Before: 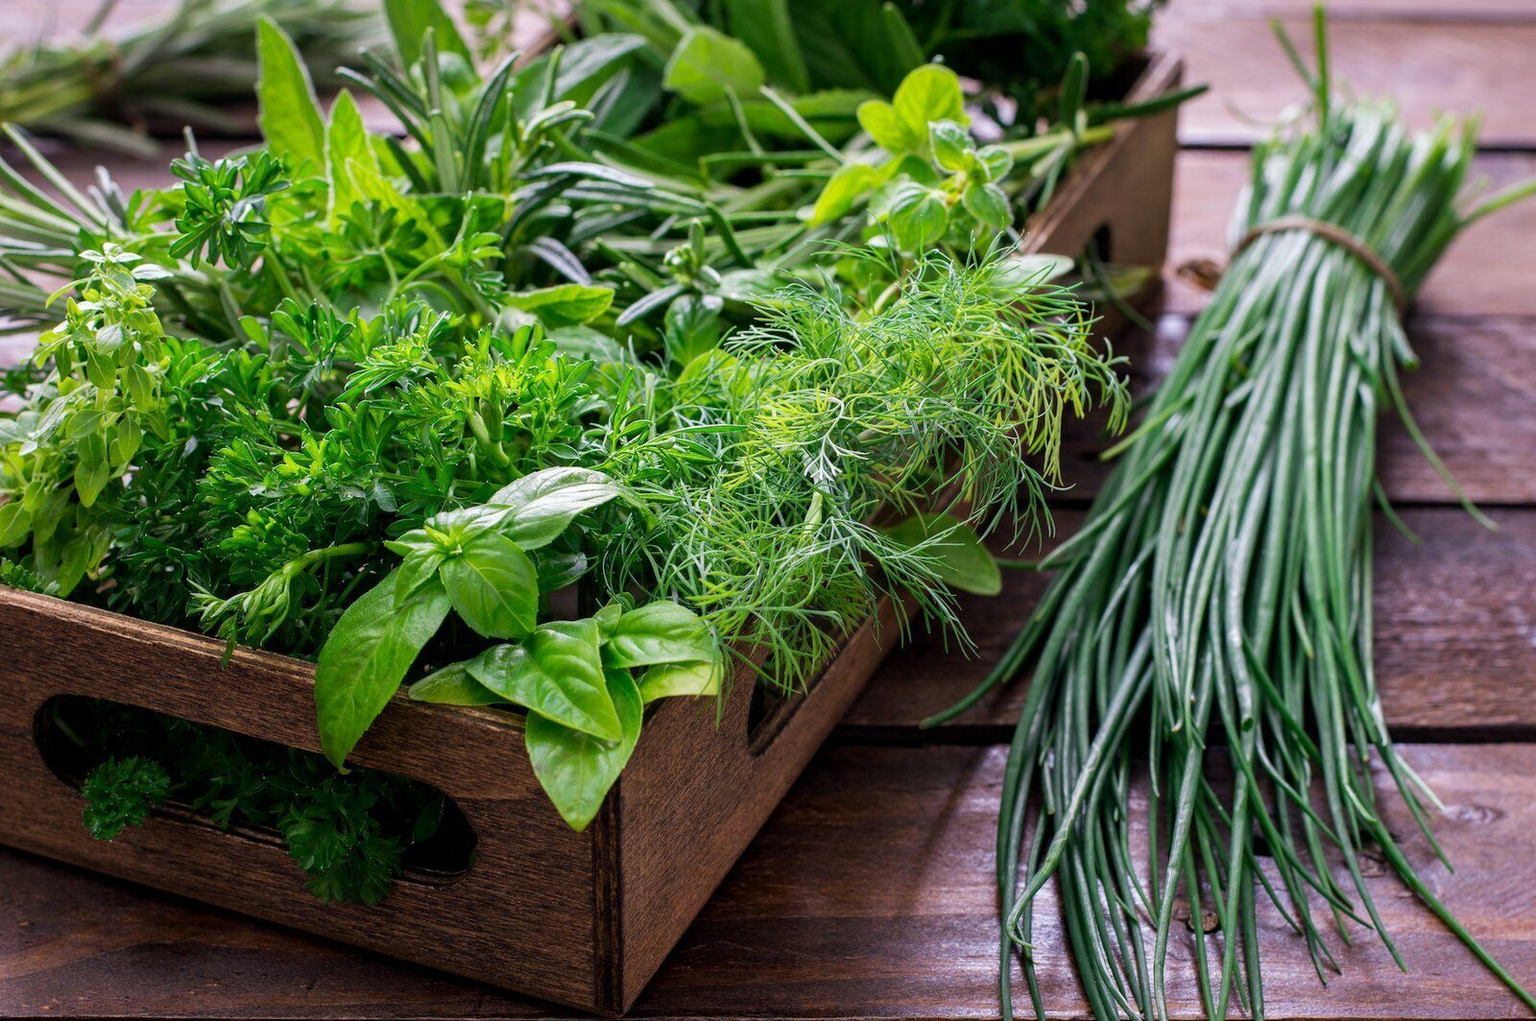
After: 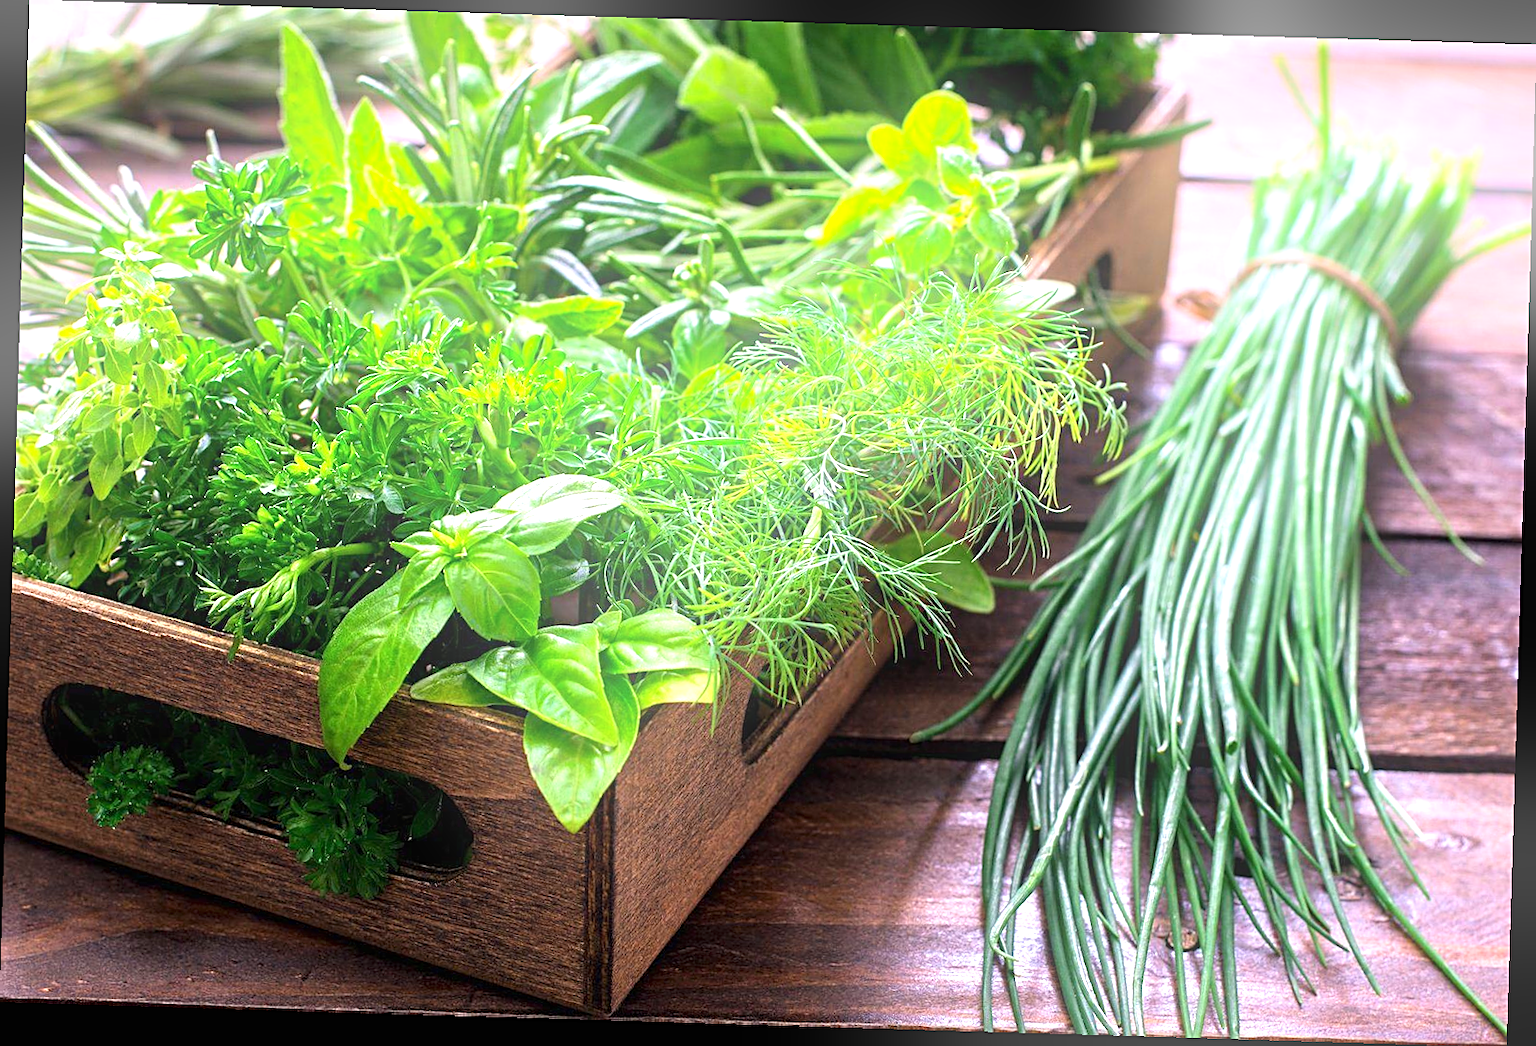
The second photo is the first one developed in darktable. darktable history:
exposure: black level correction 0, exposure 1.2 EV, compensate exposure bias true, compensate highlight preservation false
bloom: size 16%, threshold 98%, strength 20%
sharpen: on, module defaults
rotate and perspective: rotation 1.72°, automatic cropping off
